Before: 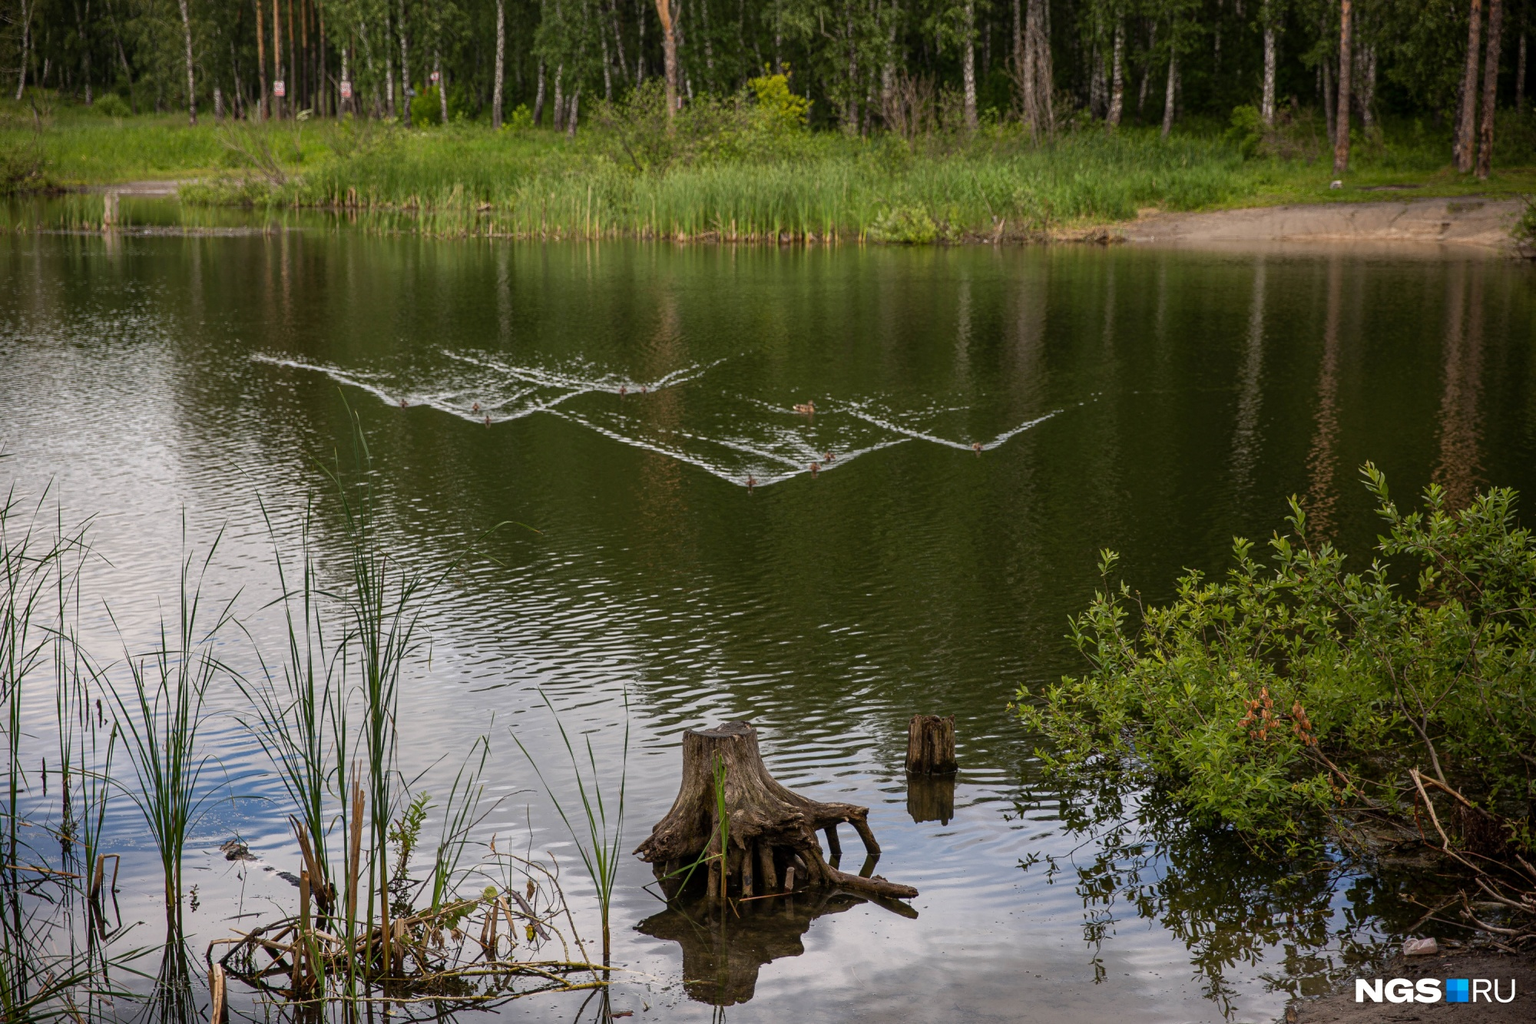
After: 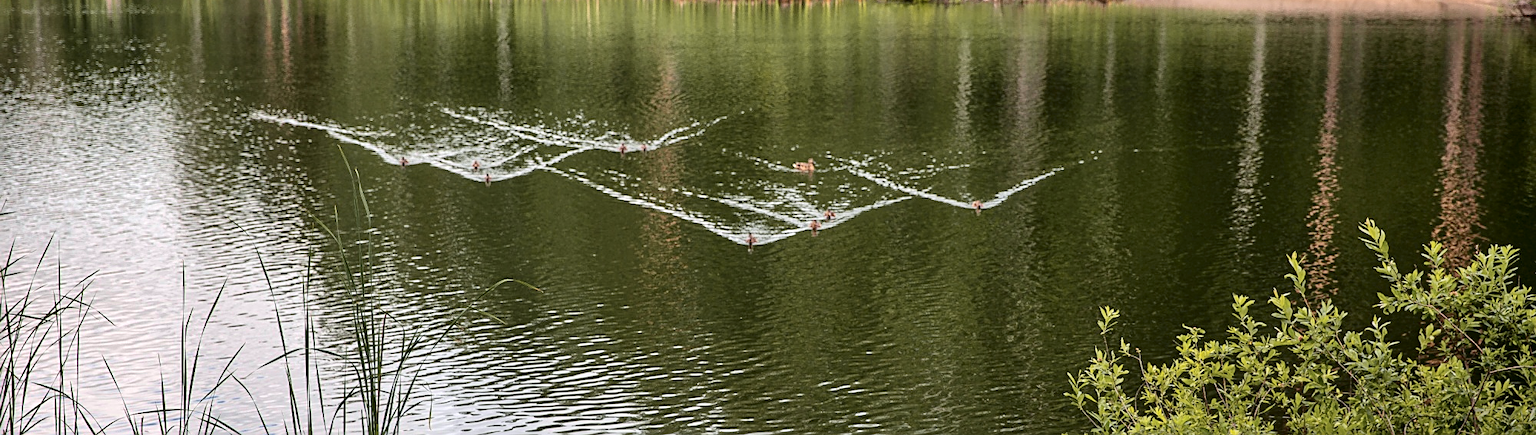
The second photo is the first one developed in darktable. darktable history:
sharpen: on, module defaults
tone curve: curves: ch0 [(0, 0) (0.049, 0.01) (0.154, 0.081) (0.491, 0.519) (0.748, 0.765) (1, 0.919)]; ch1 [(0, 0) (0.172, 0.123) (0.317, 0.272) (0.391, 0.424) (0.499, 0.497) (0.531, 0.541) (0.615, 0.608) (0.741, 0.783) (1, 1)]; ch2 [(0, 0) (0.411, 0.424) (0.483, 0.478) (0.546, 0.532) (0.652, 0.633) (1, 1)], color space Lab, independent channels, preserve colors none
crop and rotate: top 23.656%, bottom 33.787%
exposure: exposure 0.947 EV, compensate highlight preservation false
shadows and highlights: low approximation 0.01, soften with gaussian
